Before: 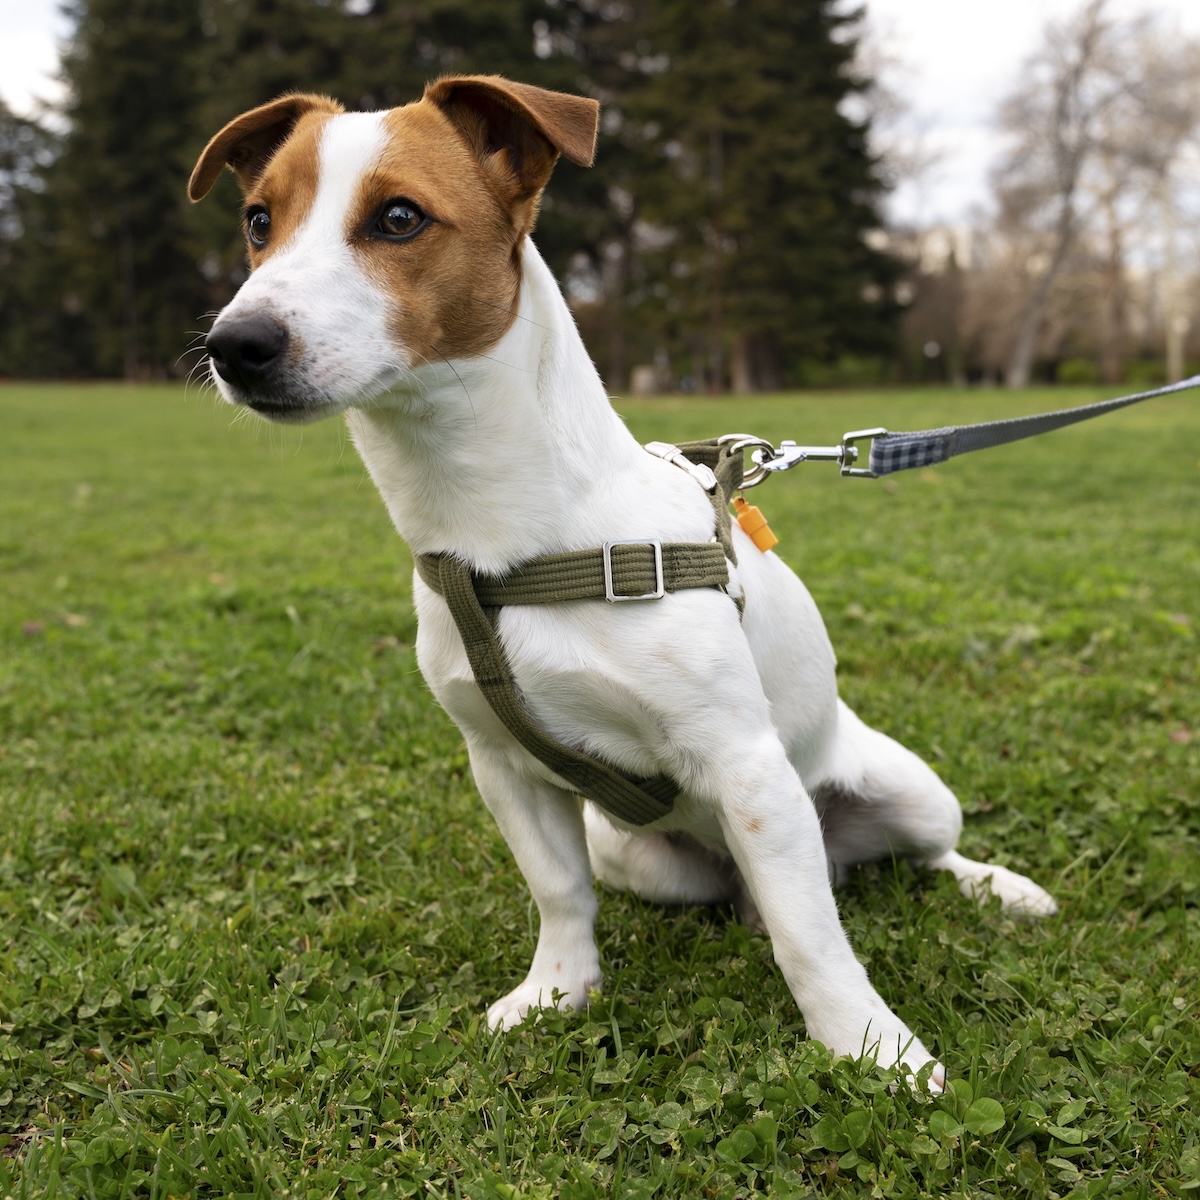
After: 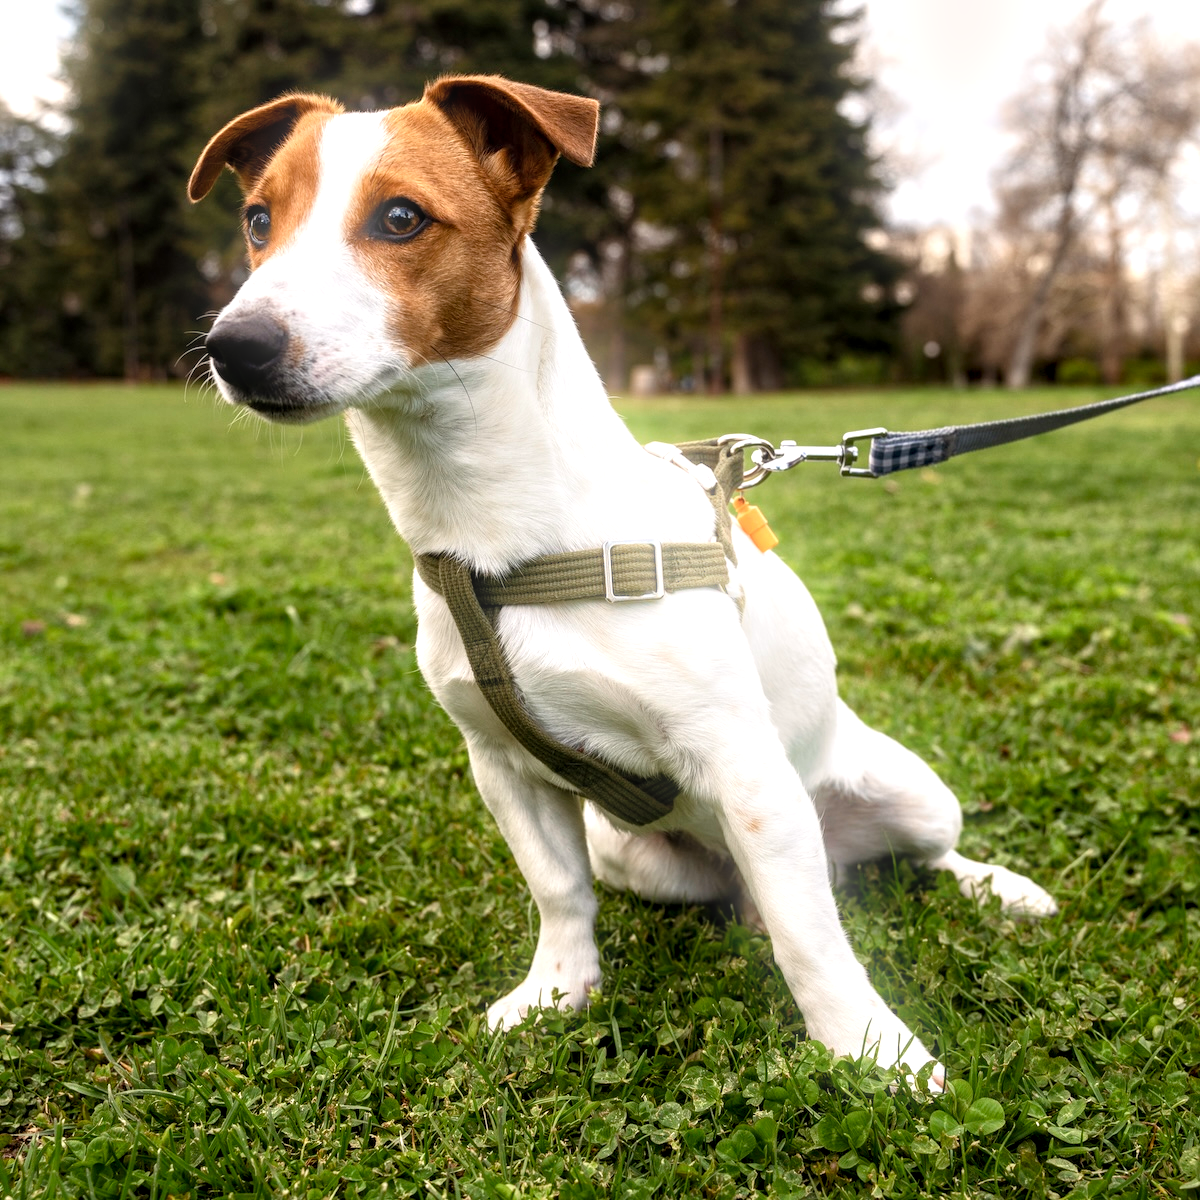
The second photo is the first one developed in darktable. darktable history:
tone equalizer: on, module defaults
local contrast: detail 150%
bloom: size 9%, threshold 100%, strength 7%
color balance rgb: shadows lift › chroma 1%, shadows lift › hue 28.8°, power › hue 60°, highlights gain › chroma 1%, highlights gain › hue 60°, global offset › luminance 0.25%, perceptual saturation grading › highlights -20%, perceptual saturation grading › shadows 20%, perceptual brilliance grading › highlights 10%, perceptual brilliance grading › shadows -5%, global vibrance 19.67%
